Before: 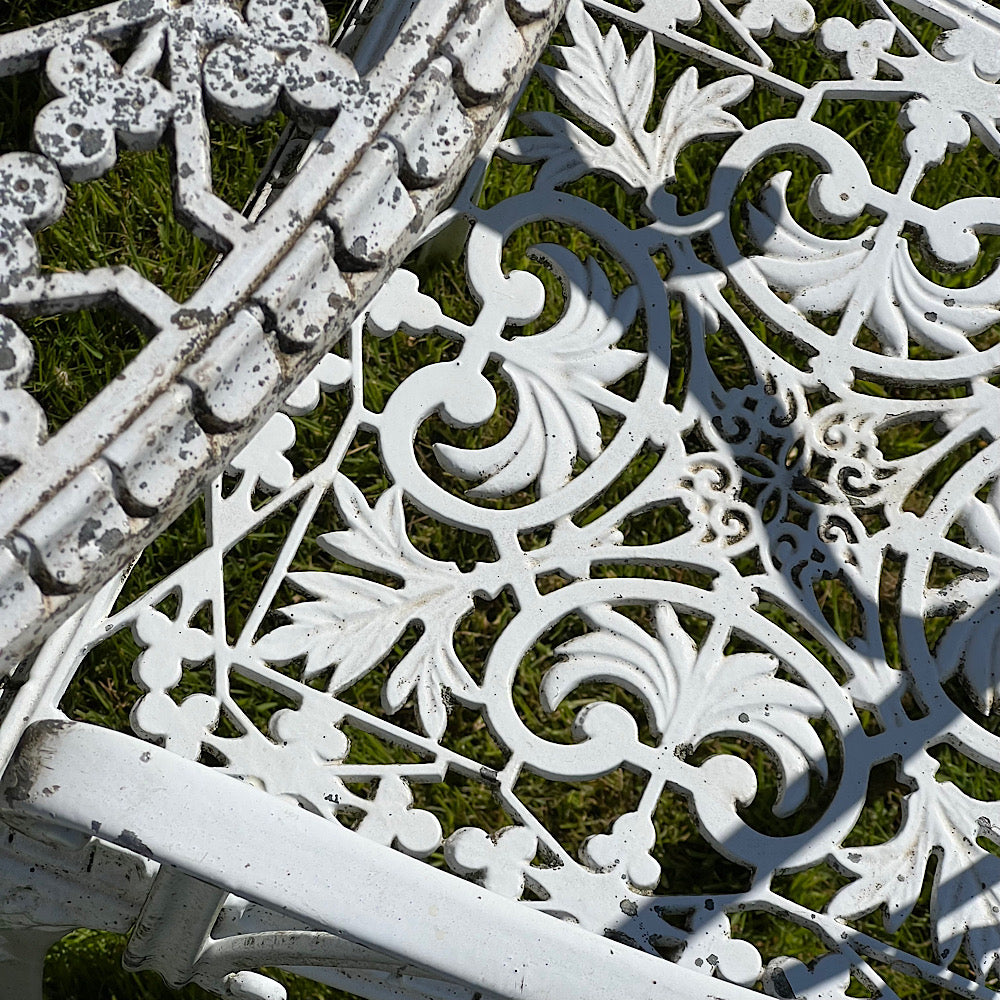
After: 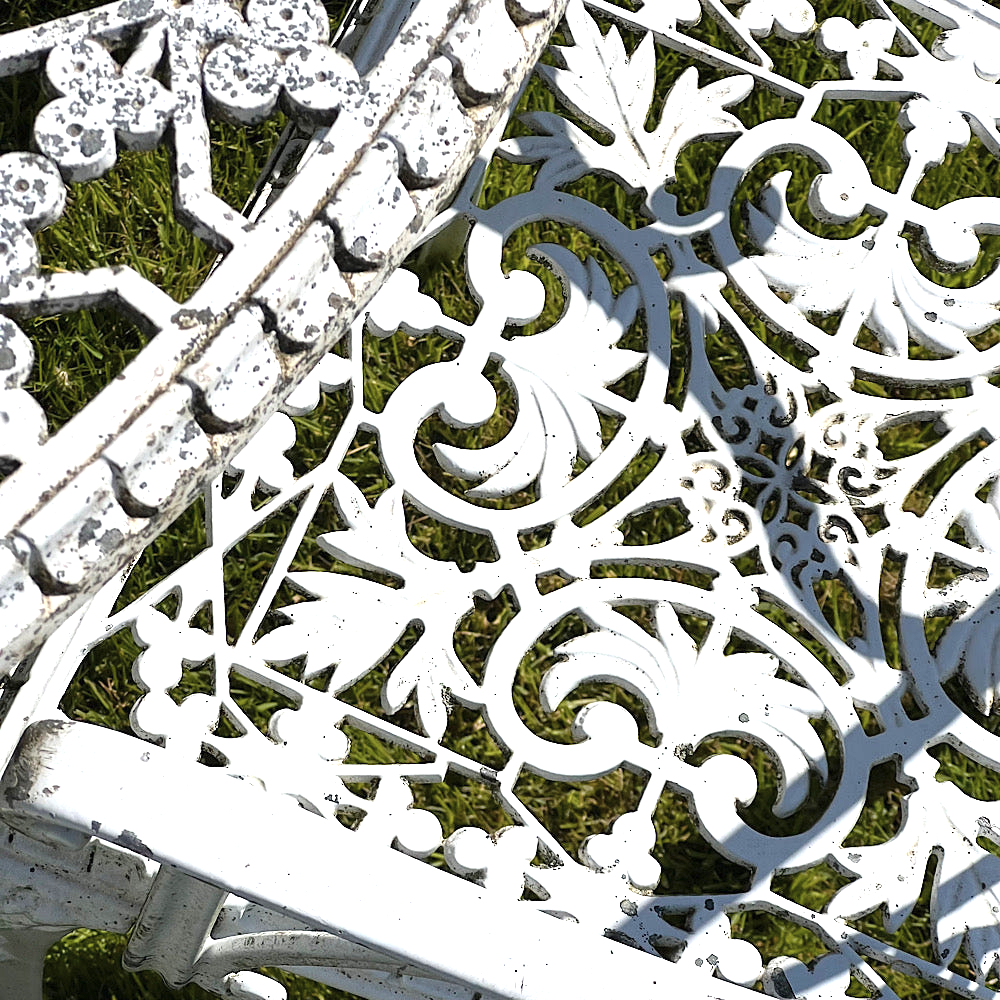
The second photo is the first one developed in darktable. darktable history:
exposure: black level correction 0, exposure 1.098 EV, compensate highlight preservation false
color balance rgb: perceptual saturation grading › global saturation 31.116%, global vibrance 20%
contrast brightness saturation: contrast 0.099, saturation -0.352
